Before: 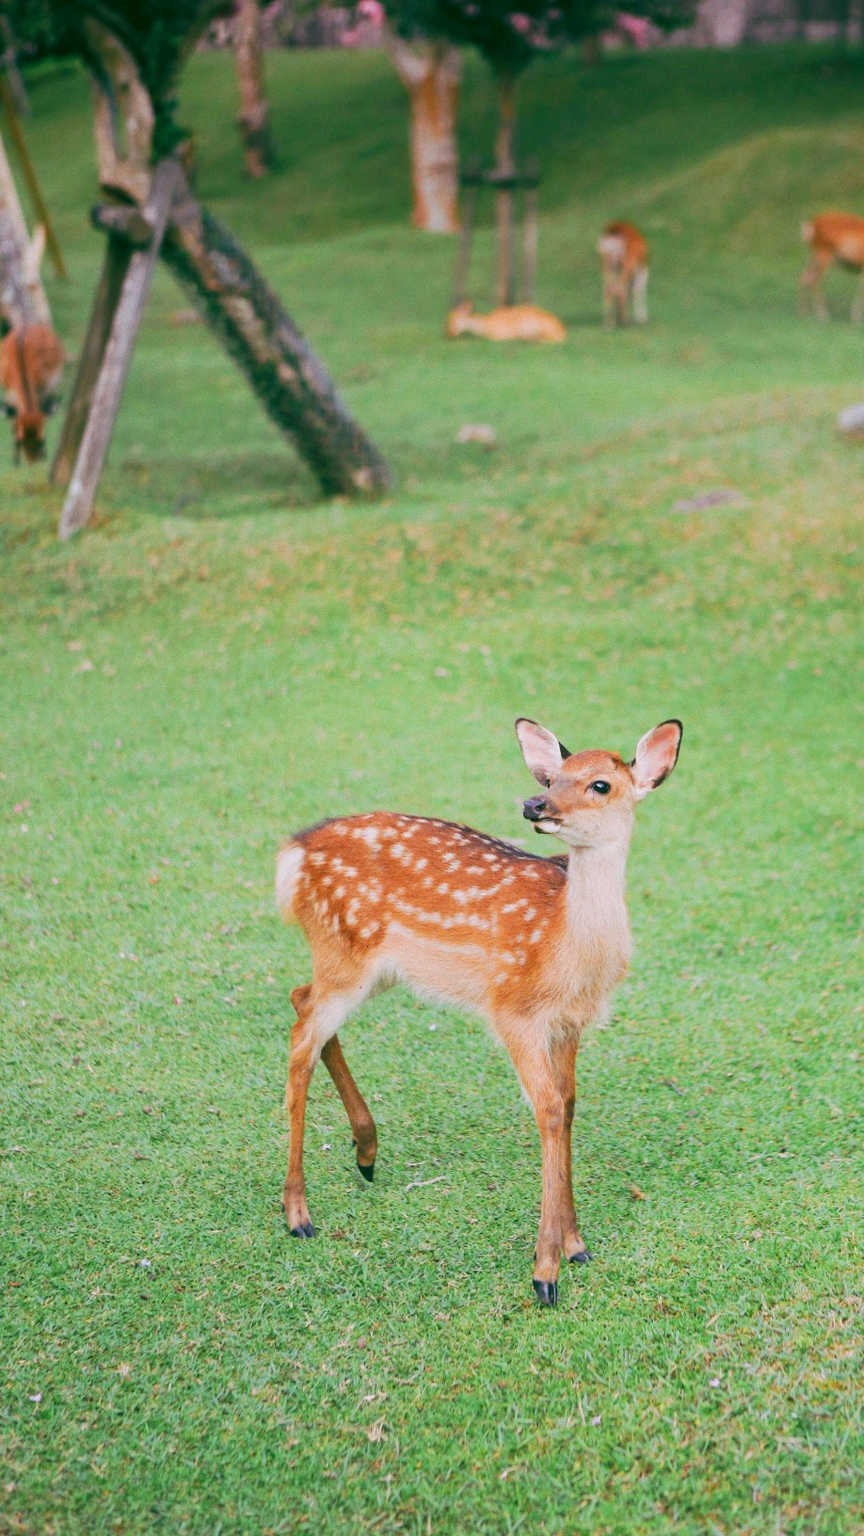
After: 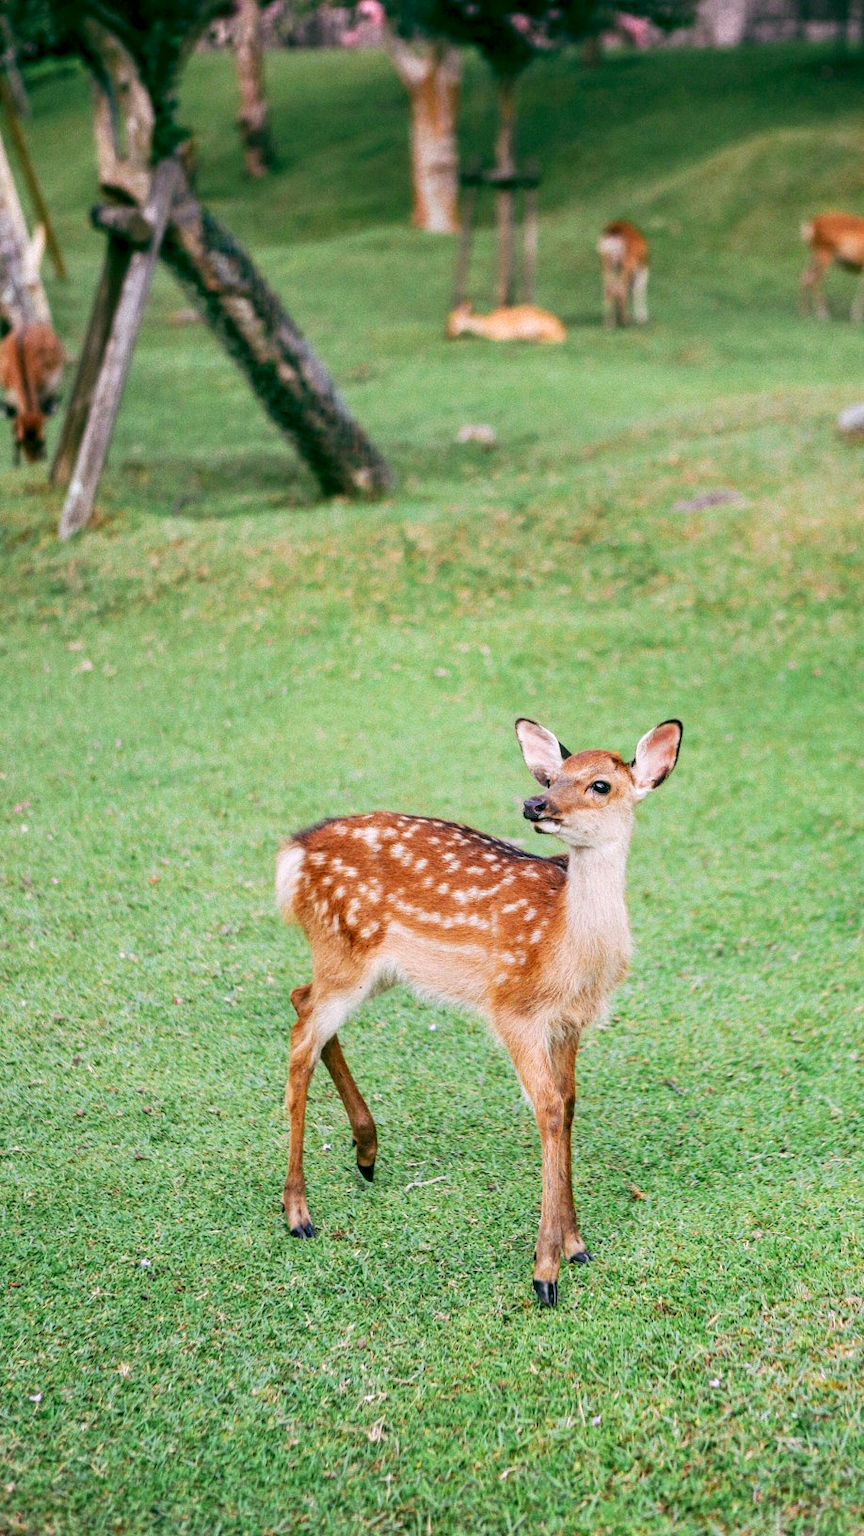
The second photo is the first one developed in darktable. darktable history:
local contrast: detail 160%
color correction: highlights a* 0.003, highlights b* -0.283
